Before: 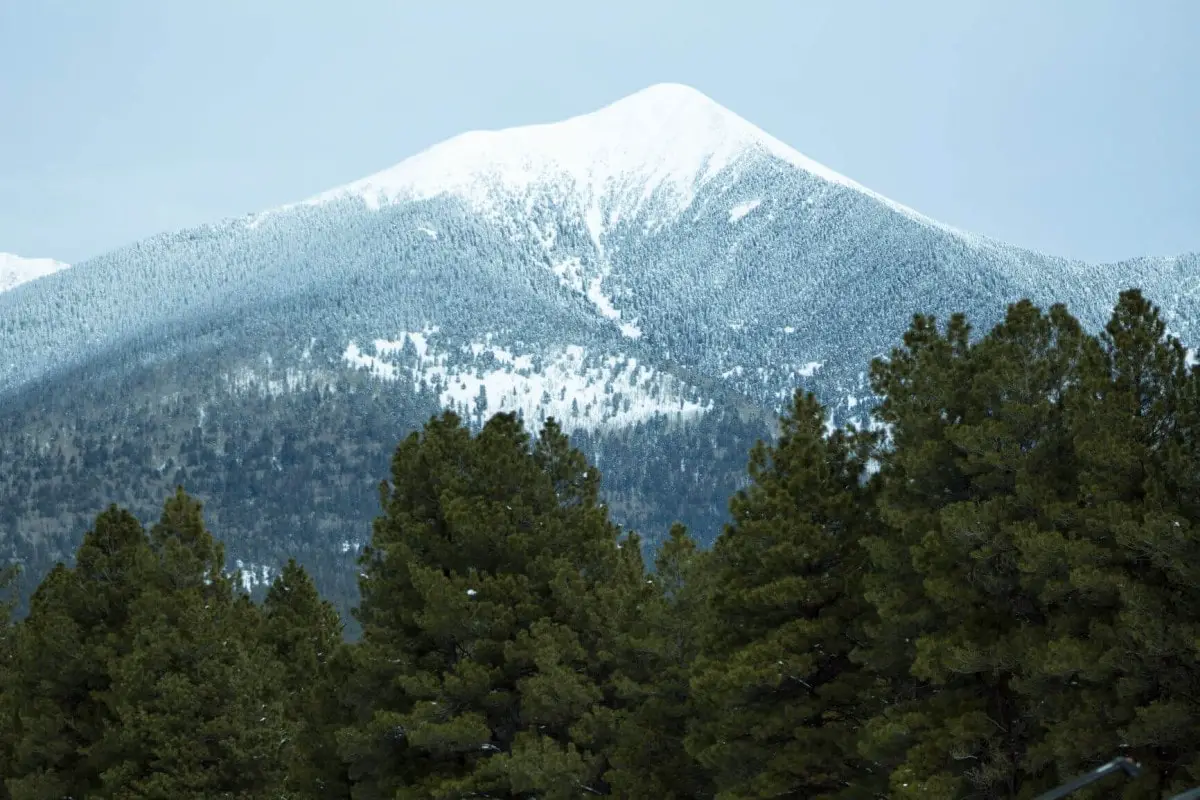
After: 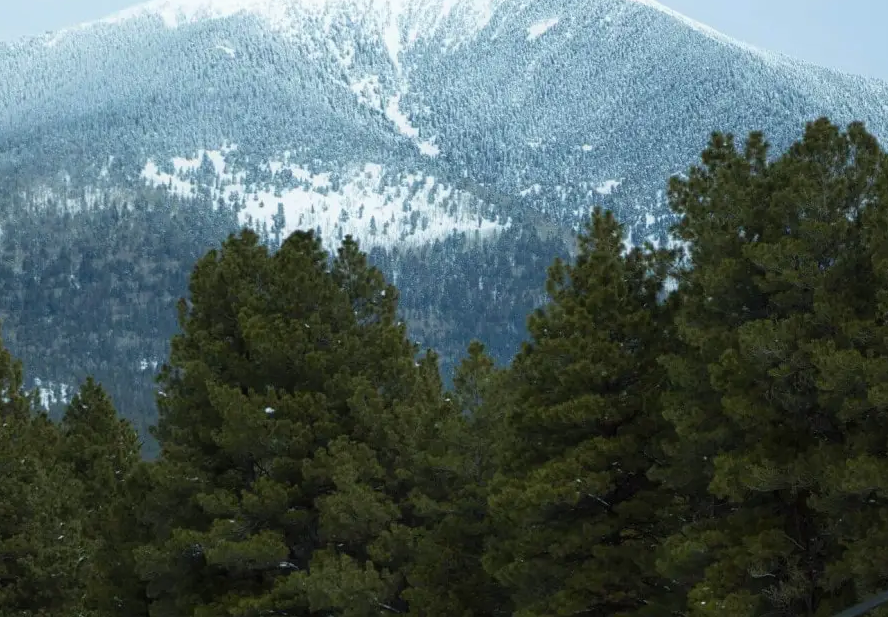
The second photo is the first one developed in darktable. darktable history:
white balance: emerald 1
crop: left 16.871%, top 22.857%, right 9.116%
contrast equalizer: y [[0.5, 0.488, 0.462, 0.461, 0.491, 0.5], [0.5 ×6], [0.5 ×6], [0 ×6], [0 ×6]]
